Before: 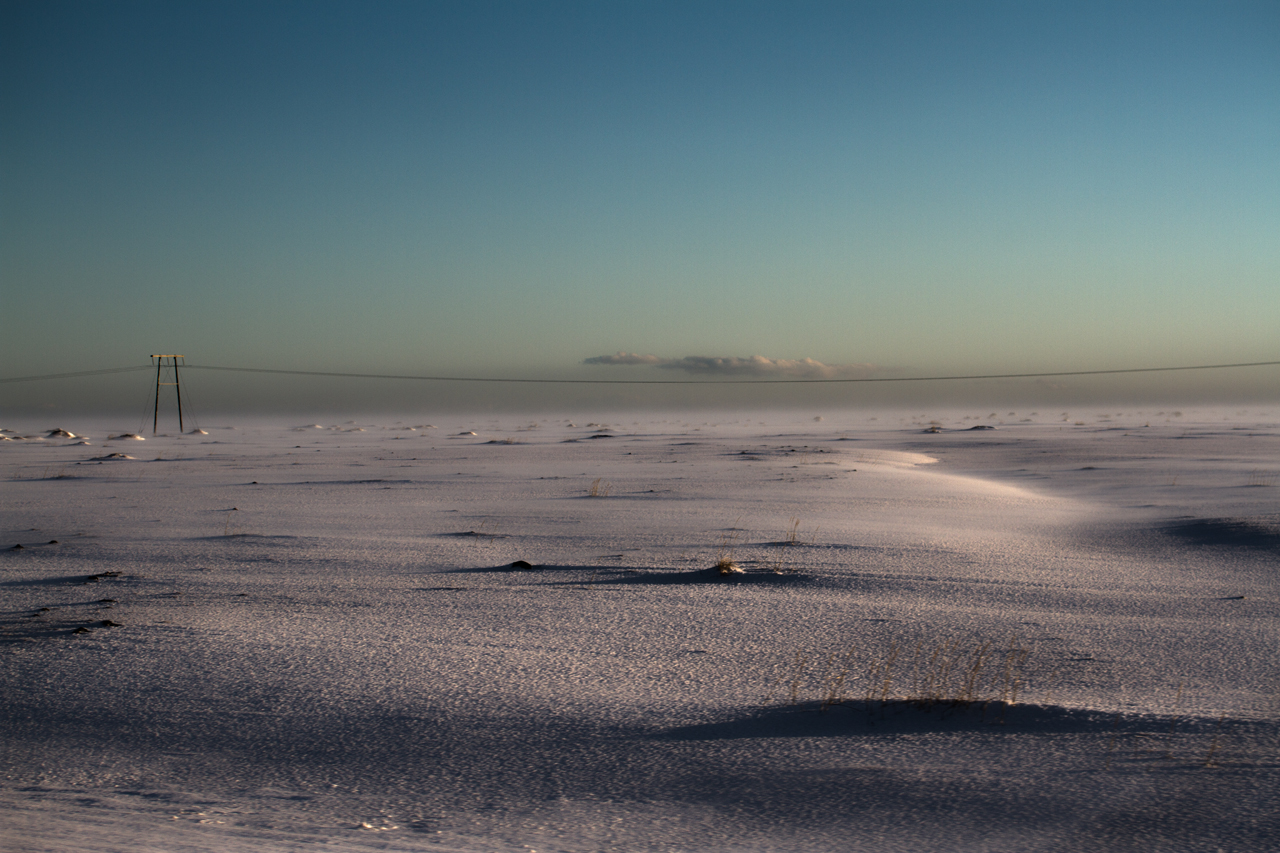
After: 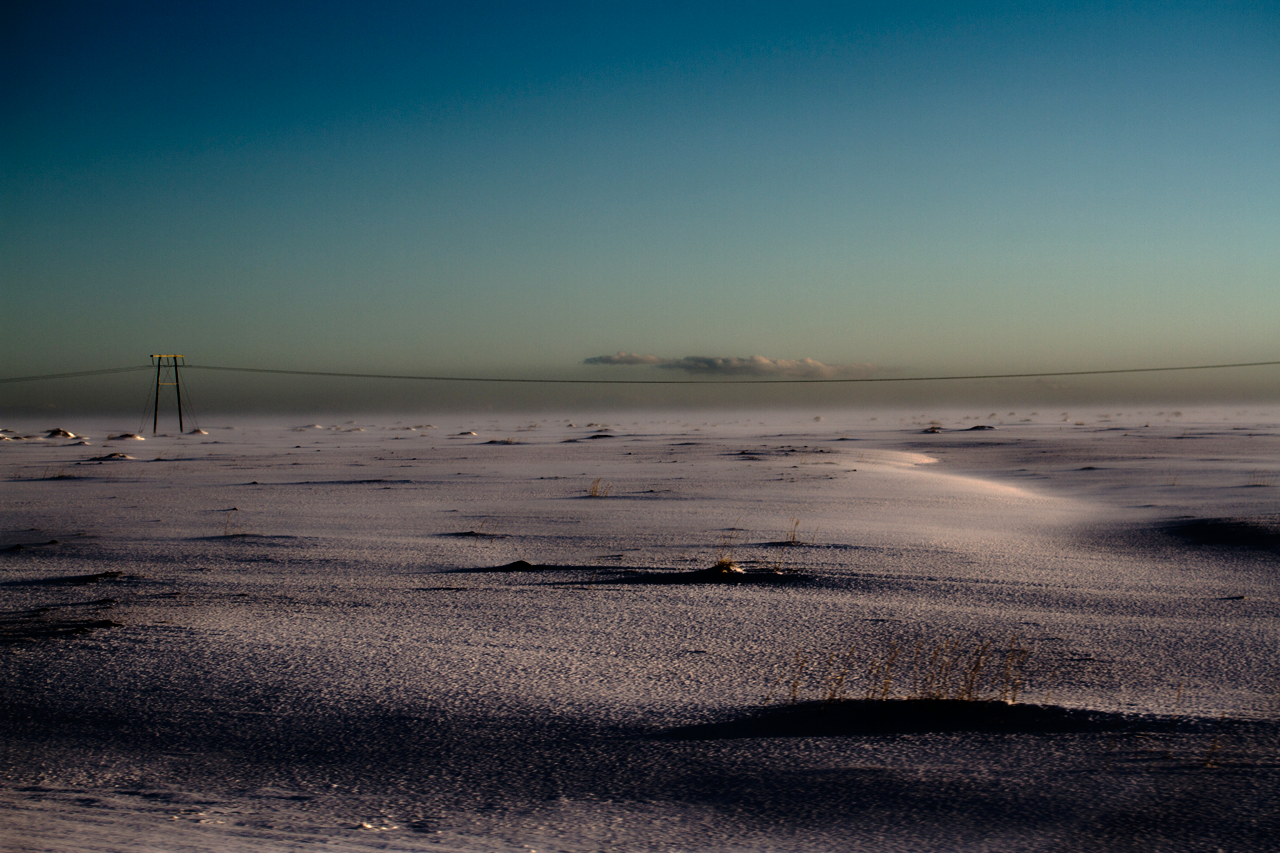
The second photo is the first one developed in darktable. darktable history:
tone curve: curves: ch0 [(0, 0) (0.003, 0) (0.011, 0.001) (0.025, 0.001) (0.044, 0.002) (0.069, 0.007) (0.1, 0.015) (0.136, 0.027) (0.177, 0.066) (0.224, 0.122) (0.277, 0.219) (0.335, 0.327) (0.399, 0.432) (0.468, 0.527) (0.543, 0.615) (0.623, 0.695) (0.709, 0.777) (0.801, 0.874) (0.898, 0.973) (1, 1)], preserve colors none
base curve: curves: ch0 [(0, 0) (0.595, 0.418) (1, 1)], preserve colors none
